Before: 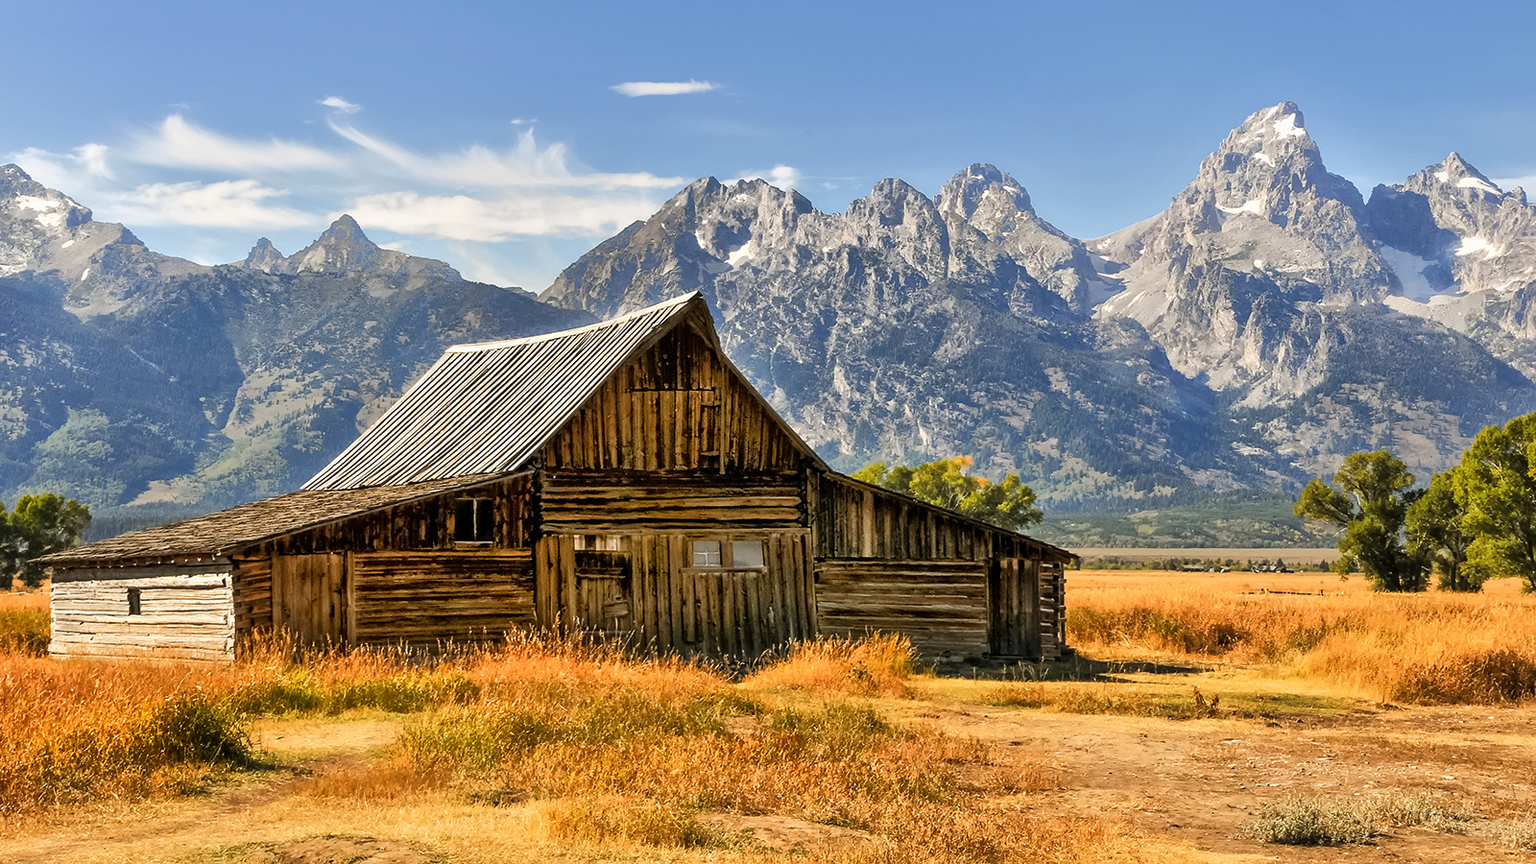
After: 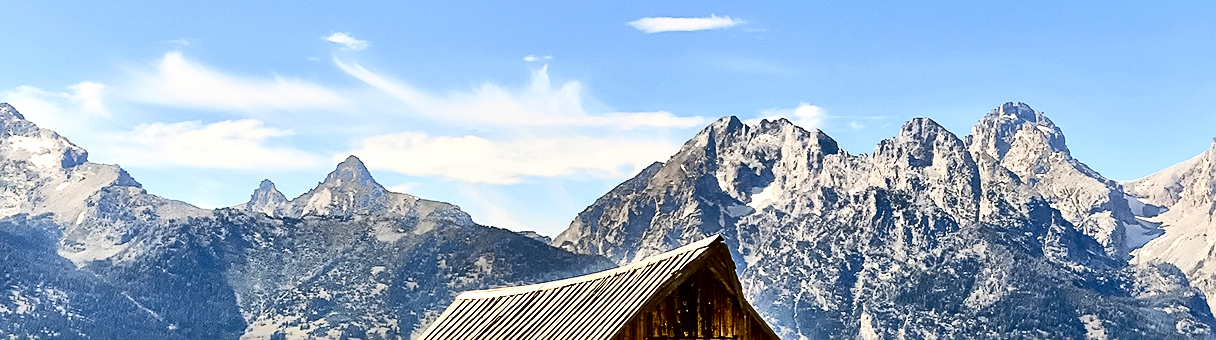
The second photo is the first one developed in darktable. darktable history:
crop: left 0.511%, top 7.634%, right 23.473%, bottom 54.563%
exposure: exposure 0.203 EV, compensate highlight preservation false
sharpen: on, module defaults
contrast brightness saturation: contrast 0.337, brightness -0.069, saturation 0.174
